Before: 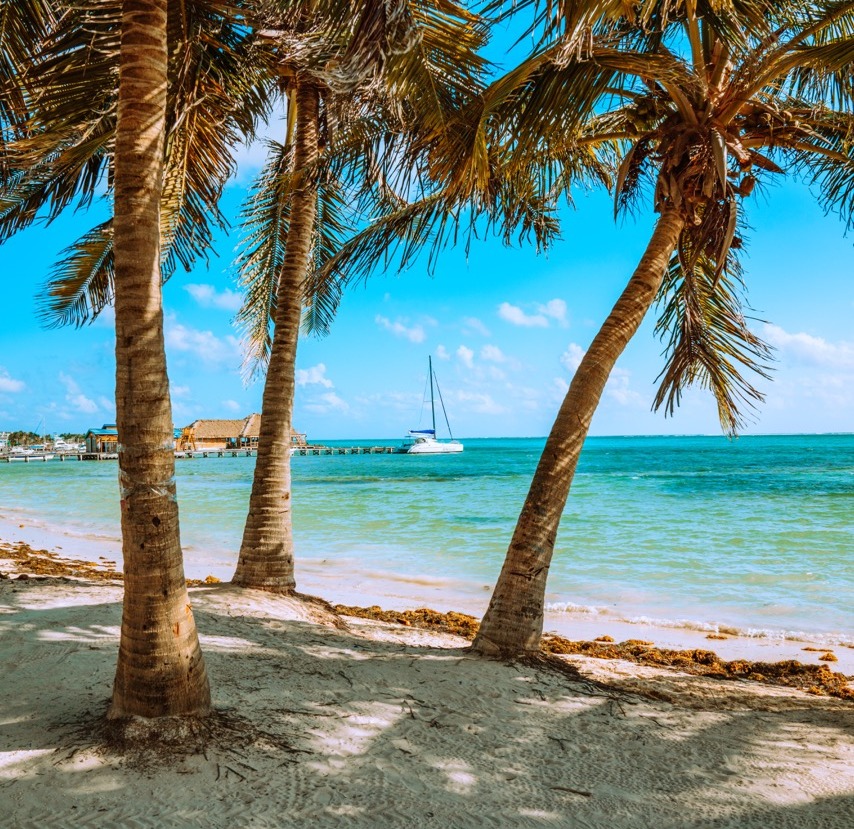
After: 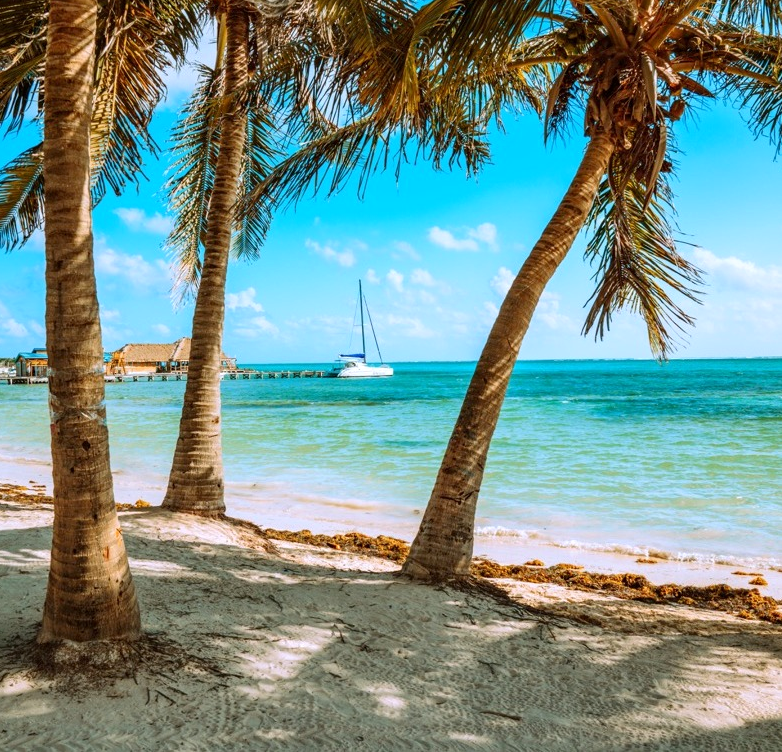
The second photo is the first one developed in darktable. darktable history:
exposure: black level correction 0.001, exposure 0.142 EV, compensate highlight preservation false
crop and rotate: left 8.401%, top 9.216%
